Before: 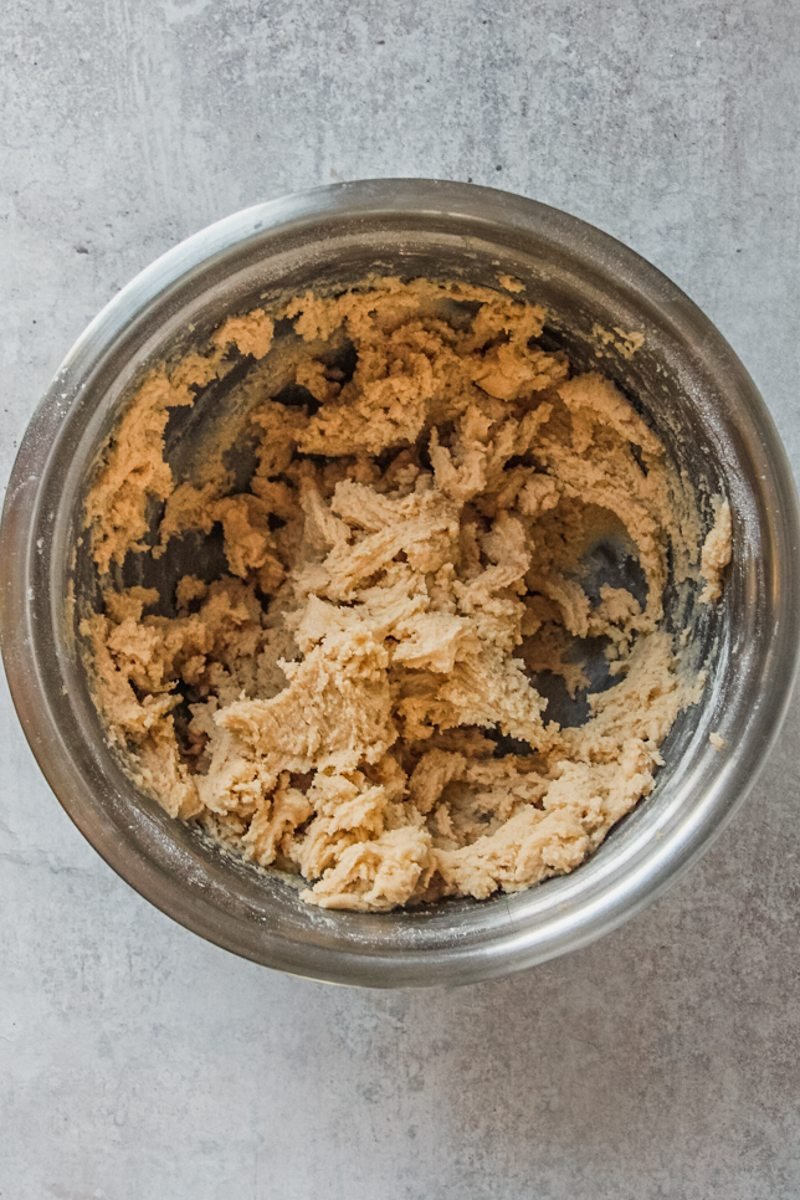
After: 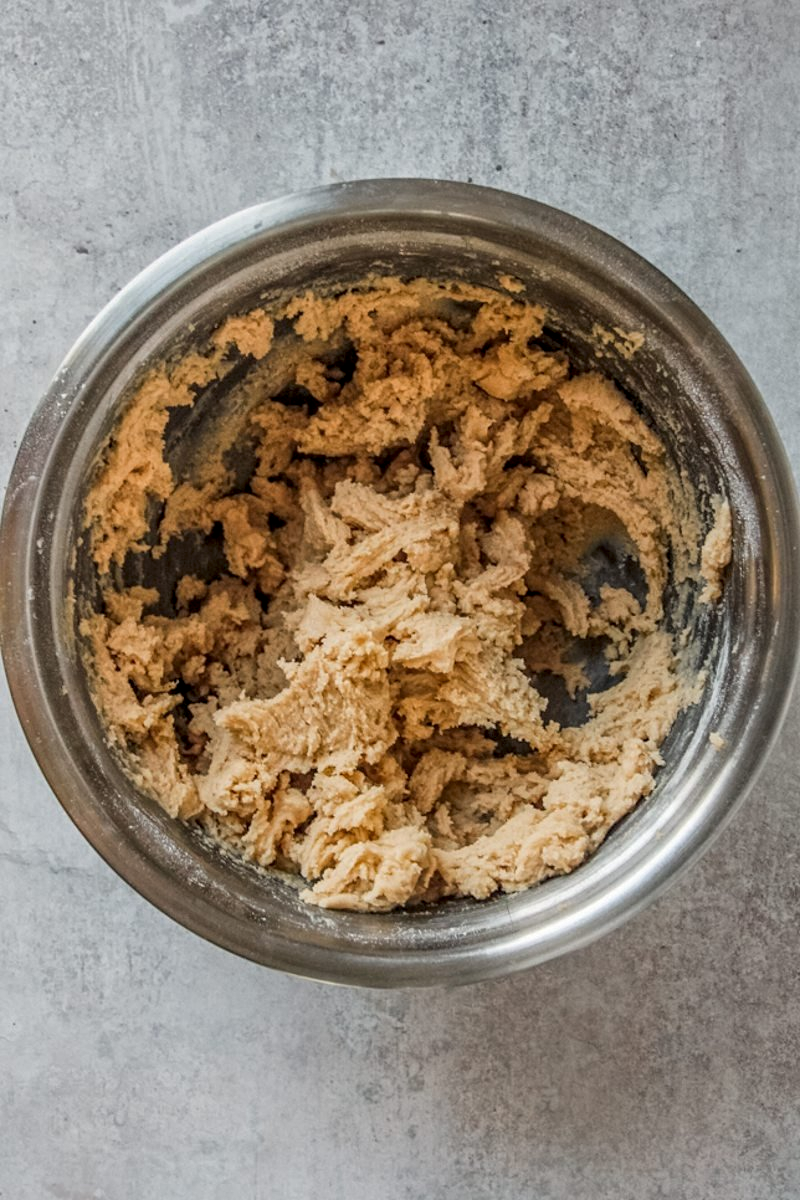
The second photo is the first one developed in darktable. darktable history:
tone equalizer: on, module defaults
local contrast: detail 130%
shadows and highlights: shadows -20.61, white point adjustment -2.13, highlights -34.76
